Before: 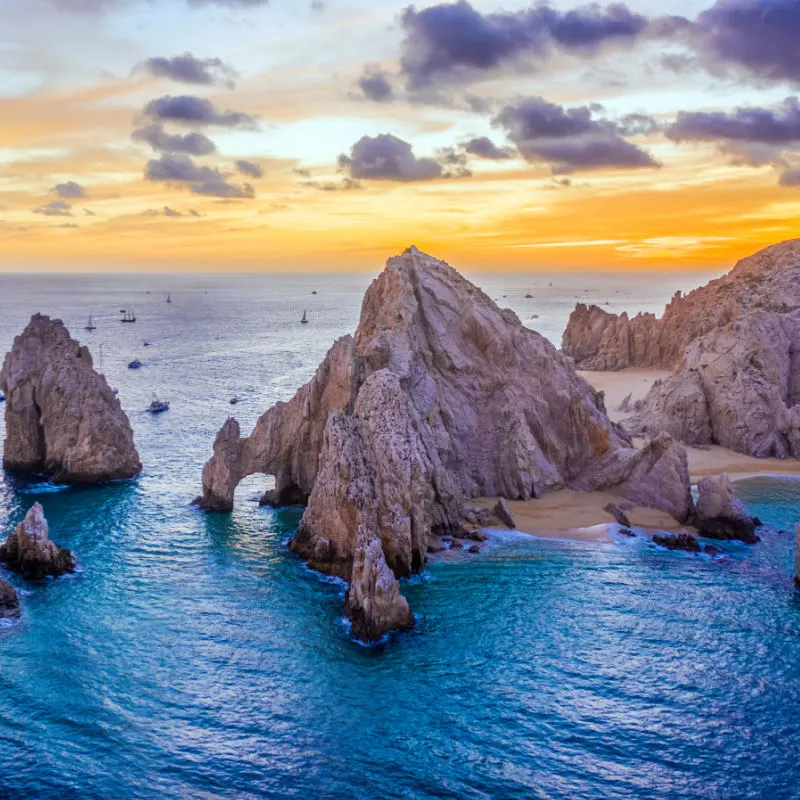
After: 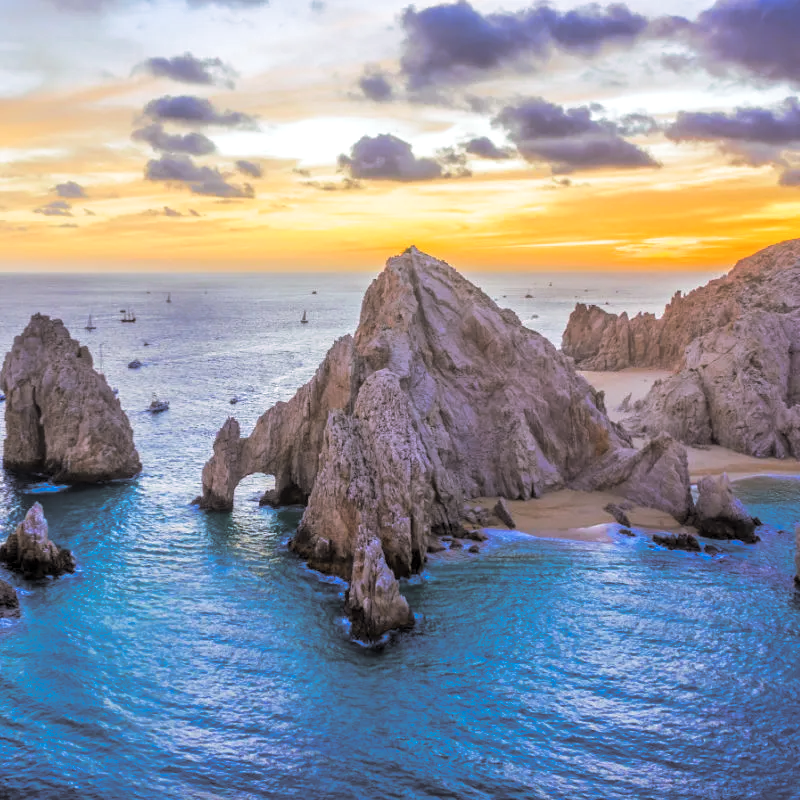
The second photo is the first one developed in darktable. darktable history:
split-toning: shadows › hue 46.8°, shadows › saturation 0.17, highlights › hue 316.8°, highlights › saturation 0.27, balance -51.82
color balance rgb: perceptual saturation grading › global saturation 20%, perceptual saturation grading › highlights -25%, perceptual saturation grading › shadows 50%
exposure: exposure 0.161 EV, compensate highlight preservation false
